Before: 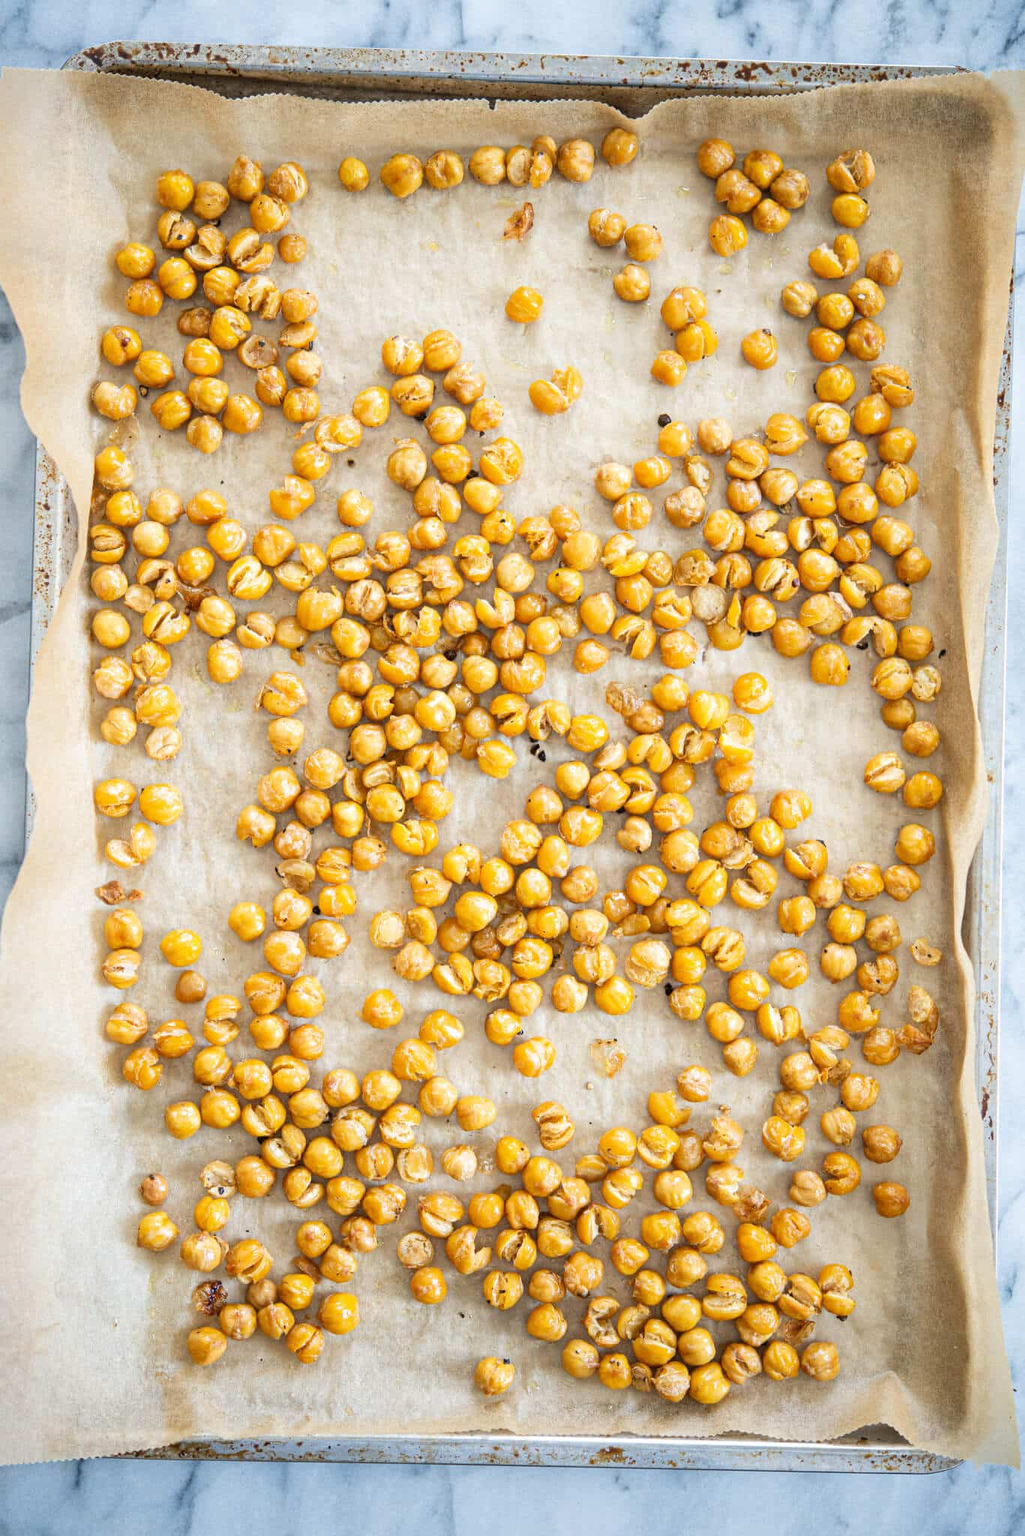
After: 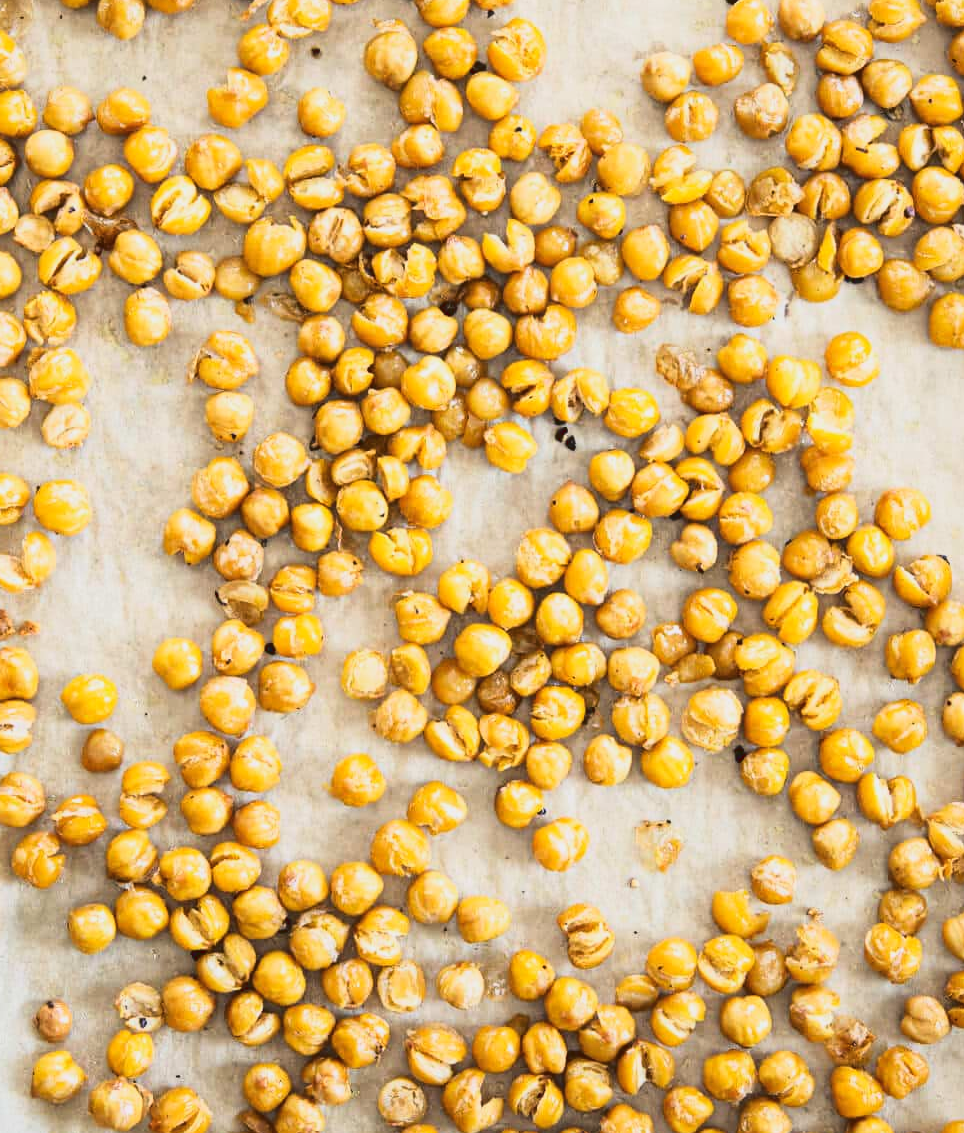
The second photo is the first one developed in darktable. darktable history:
tone curve: curves: ch0 [(0, 0.072) (0.249, 0.176) (0.518, 0.489) (0.832, 0.854) (1, 0.948)], color space Lab, linked channels, preserve colors none
crop: left 11.123%, top 27.61%, right 18.3%, bottom 17.034%
